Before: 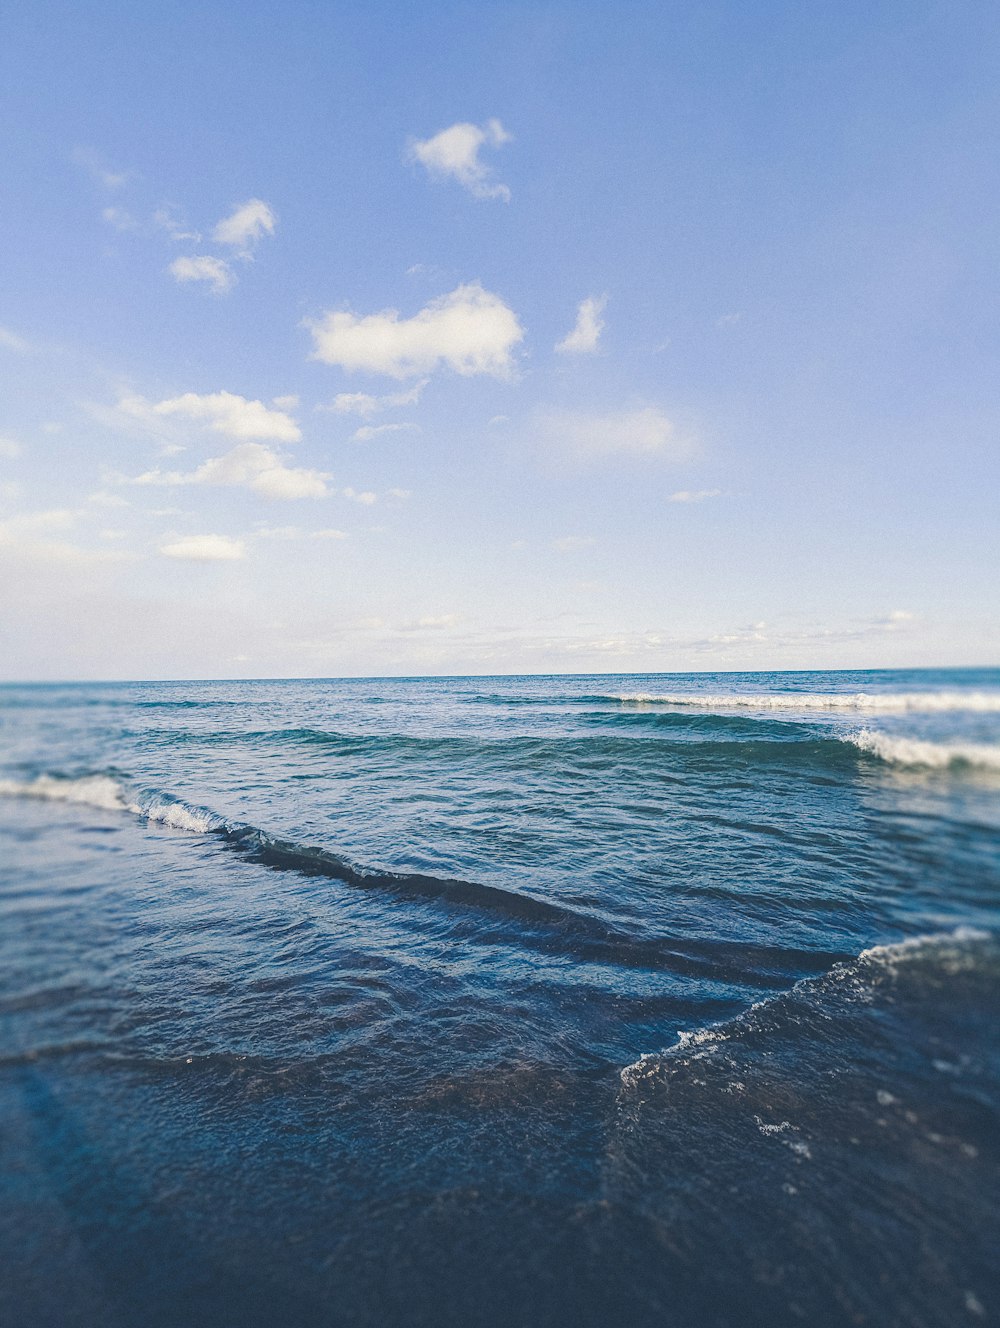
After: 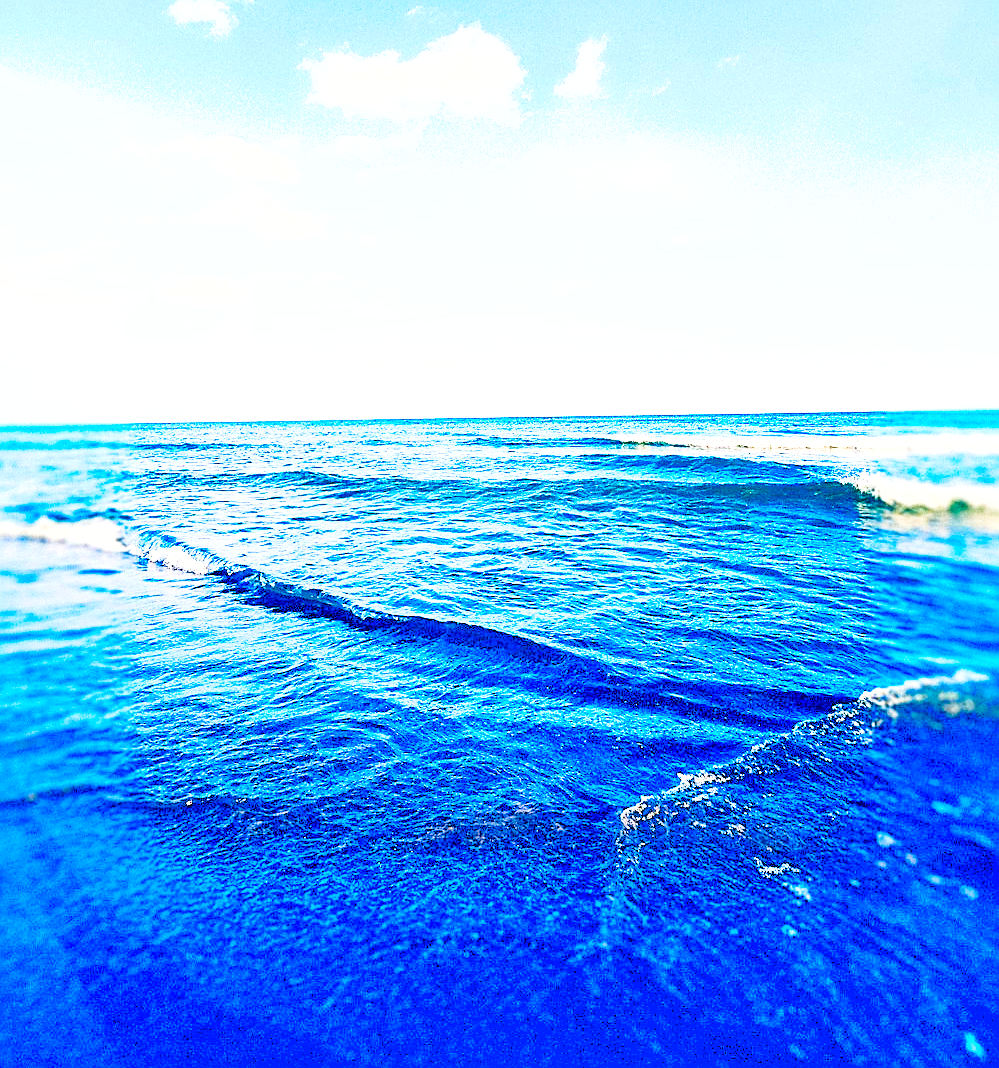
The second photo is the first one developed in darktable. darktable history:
local contrast: mode bilateral grid, contrast 20, coarseness 51, detail 103%, midtone range 0.2
shadows and highlights: low approximation 0.01, soften with gaussian
crop and rotate: top 19.522%
sharpen: on, module defaults
base curve: curves: ch0 [(0, 0) (0.028, 0.03) (0.121, 0.232) (0.46, 0.748) (0.859, 0.968) (1, 1)], preserve colors none
exposure: black level correction 0.036, exposure 0.901 EV, compensate exposure bias true, compensate highlight preservation false
color correction: highlights b* 0.017, saturation 2.95
